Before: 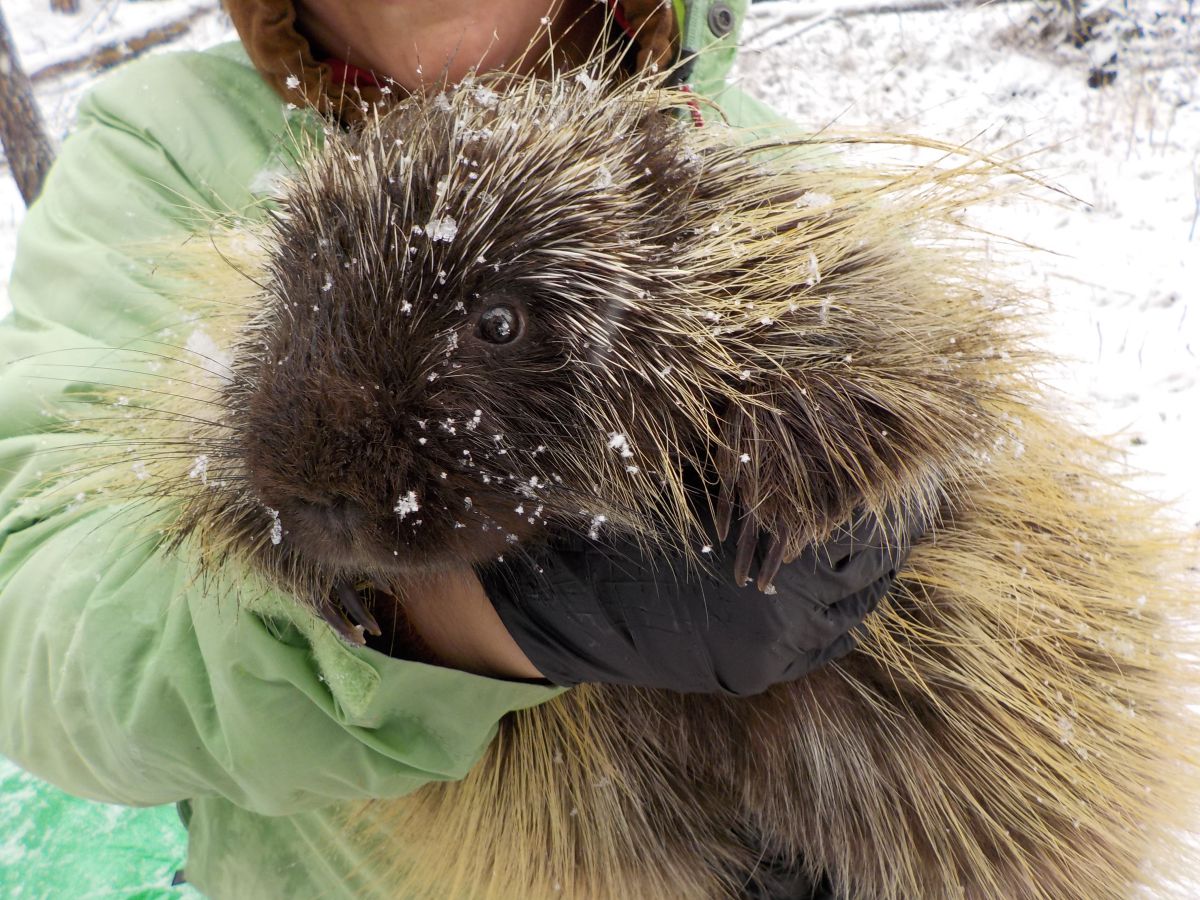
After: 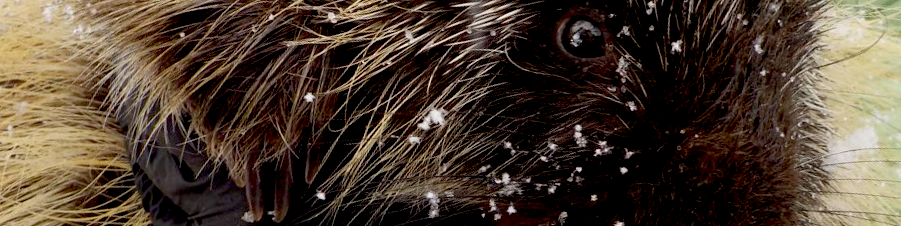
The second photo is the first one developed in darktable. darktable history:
crop and rotate: angle 16.12°, top 30.835%, bottom 35.653%
exposure: black level correction 0.029, exposure -0.073 EV, compensate highlight preservation false
